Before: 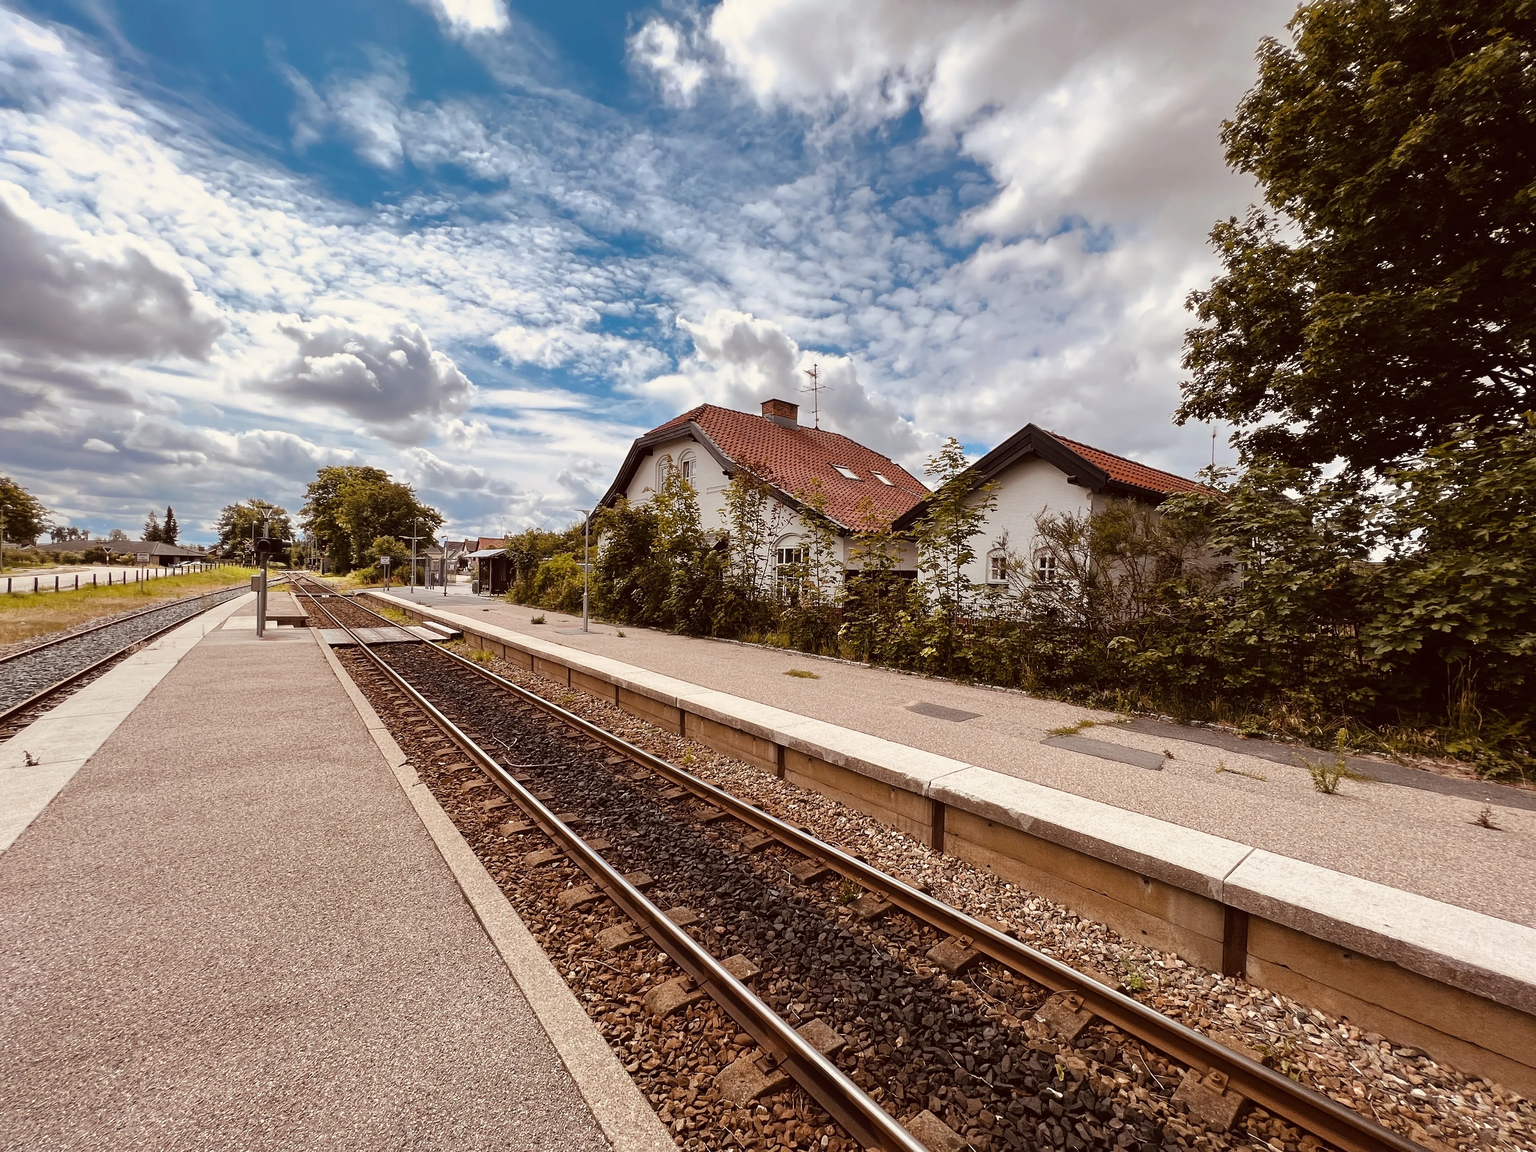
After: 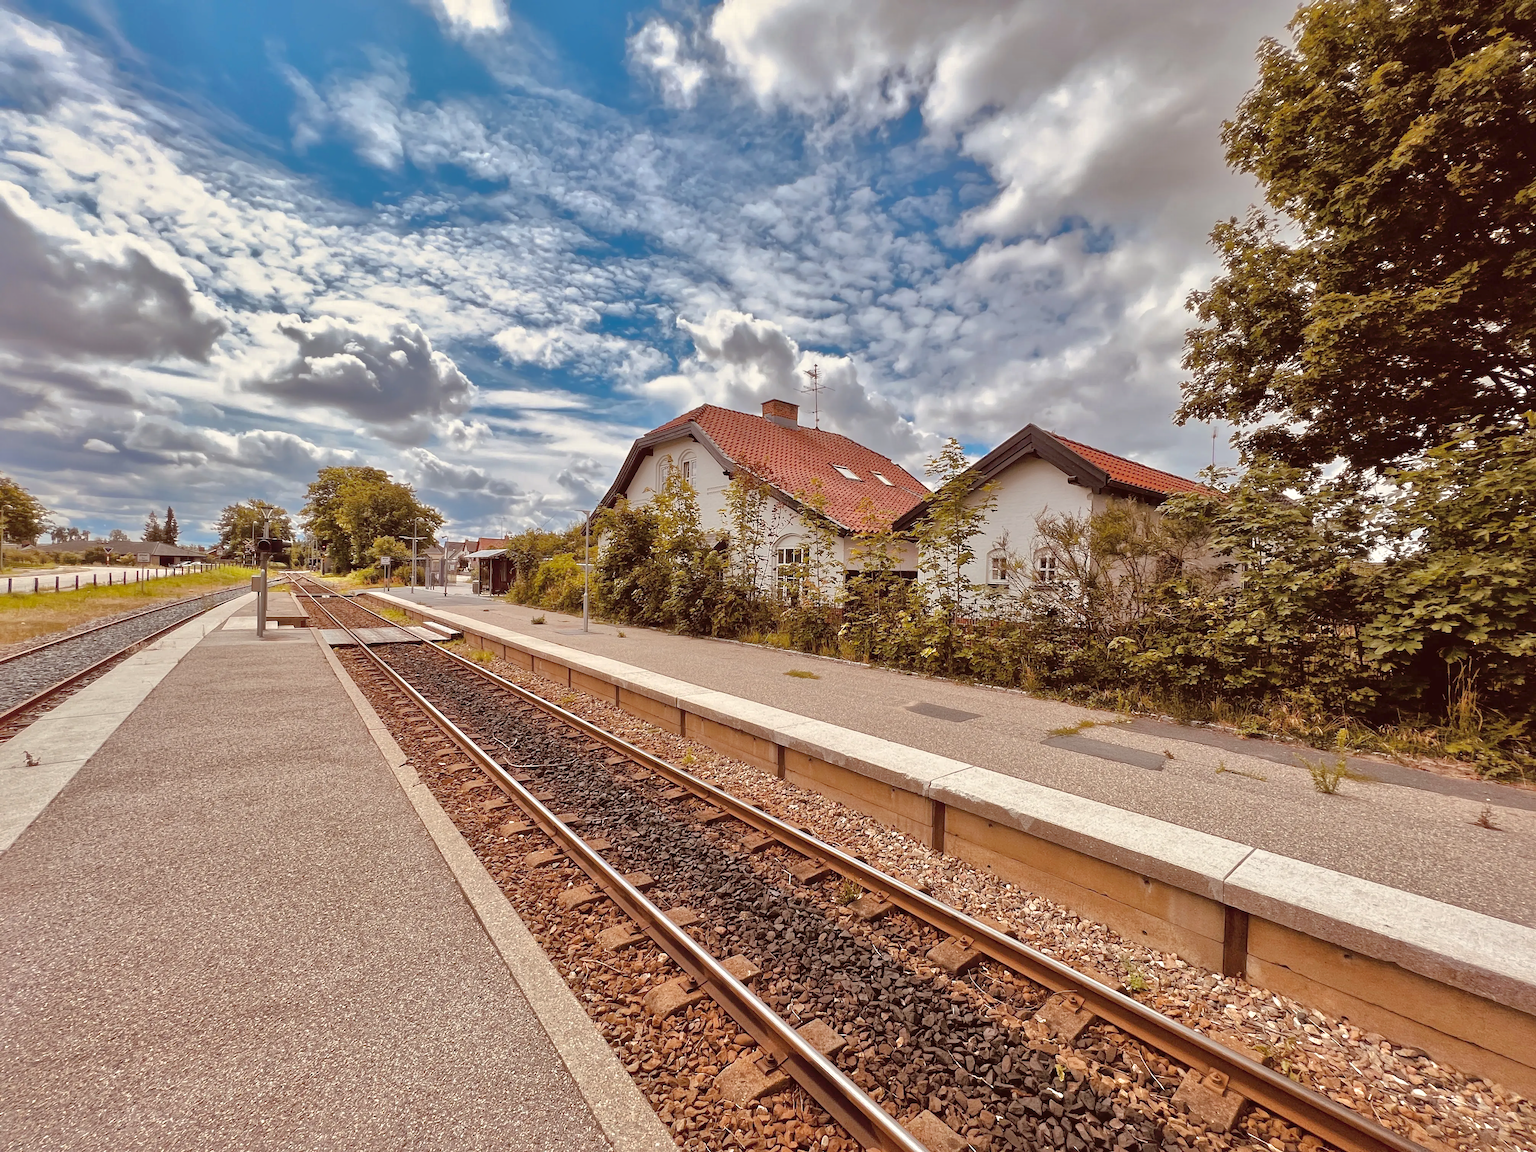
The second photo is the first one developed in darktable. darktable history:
shadows and highlights: shadows 60, highlights -60
tone equalizer: -7 EV 0.15 EV, -6 EV 0.6 EV, -5 EV 1.15 EV, -4 EV 1.33 EV, -3 EV 1.15 EV, -2 EV 0.6 EV, -1 EV 0.15 EV, mask exposure compensation -0.5 EV
